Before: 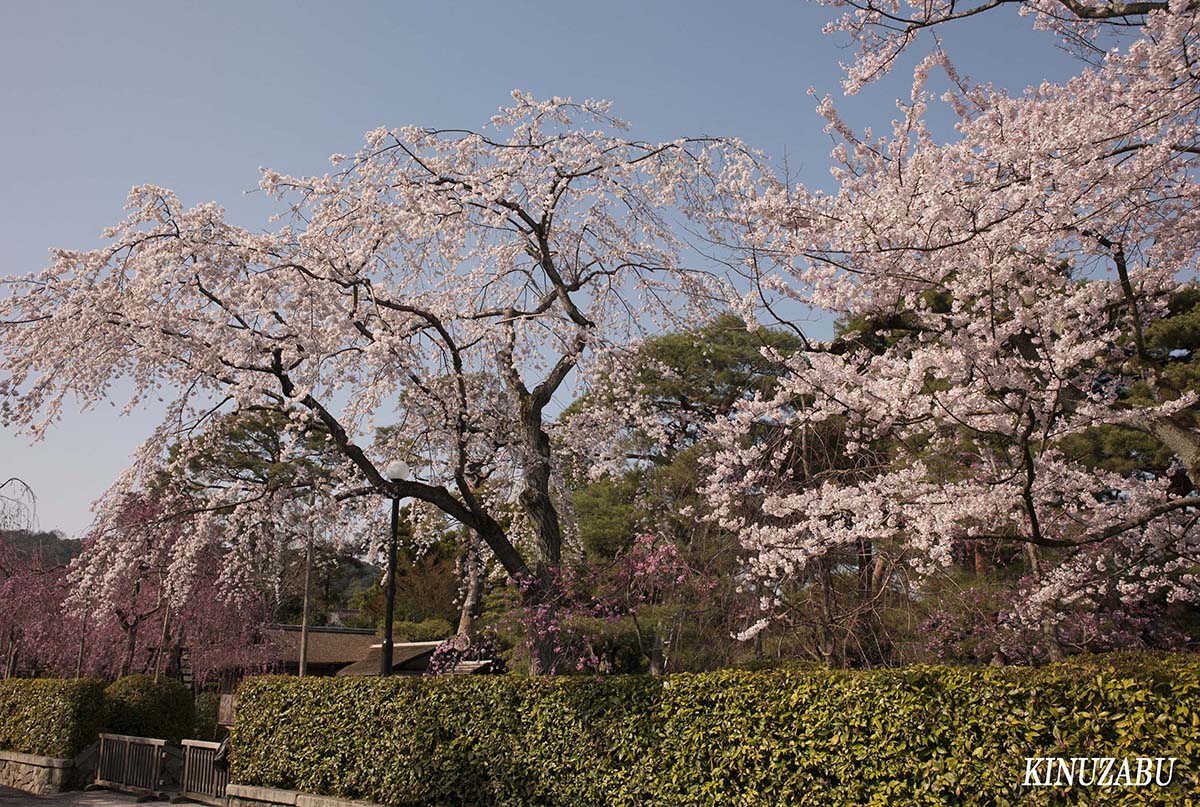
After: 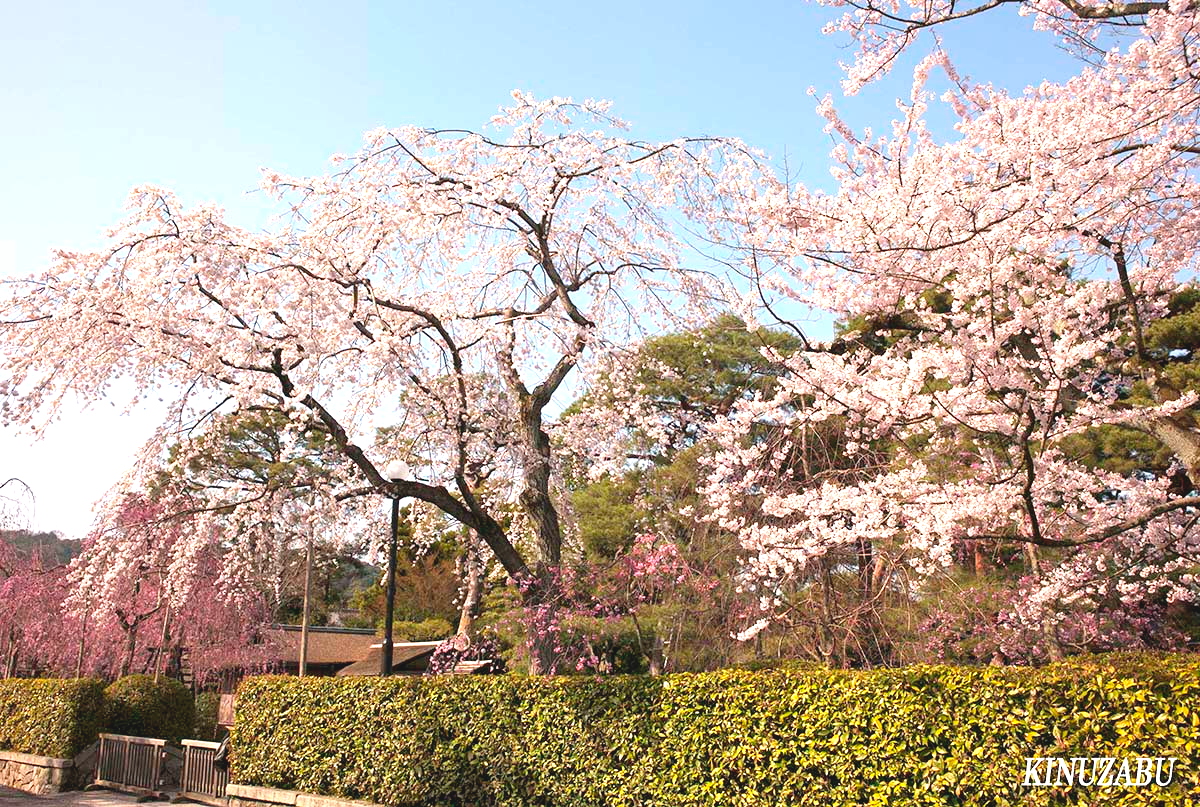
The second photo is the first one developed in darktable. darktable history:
exposure: black level correction 0, exposure 1.457 EV, compensate exposure bias true, compensate highlight preservation false
contrast brightness saturation: contrast -0.095, brightness 0.044, saturation 0.085
